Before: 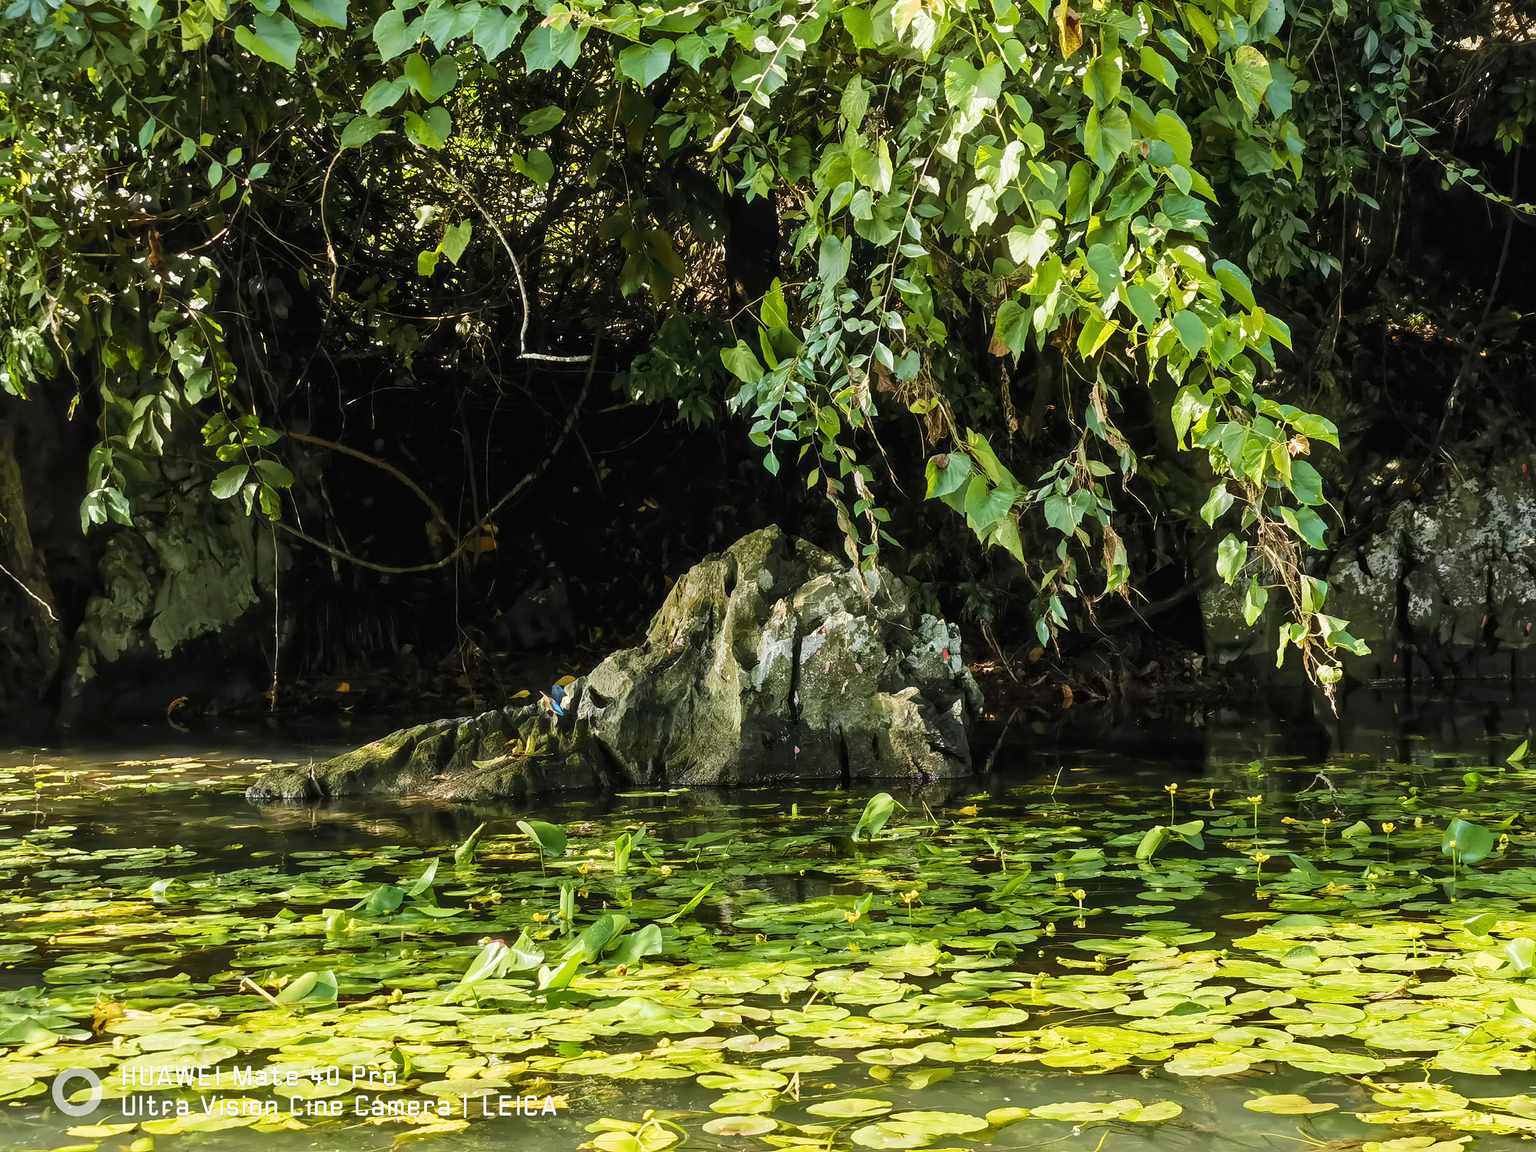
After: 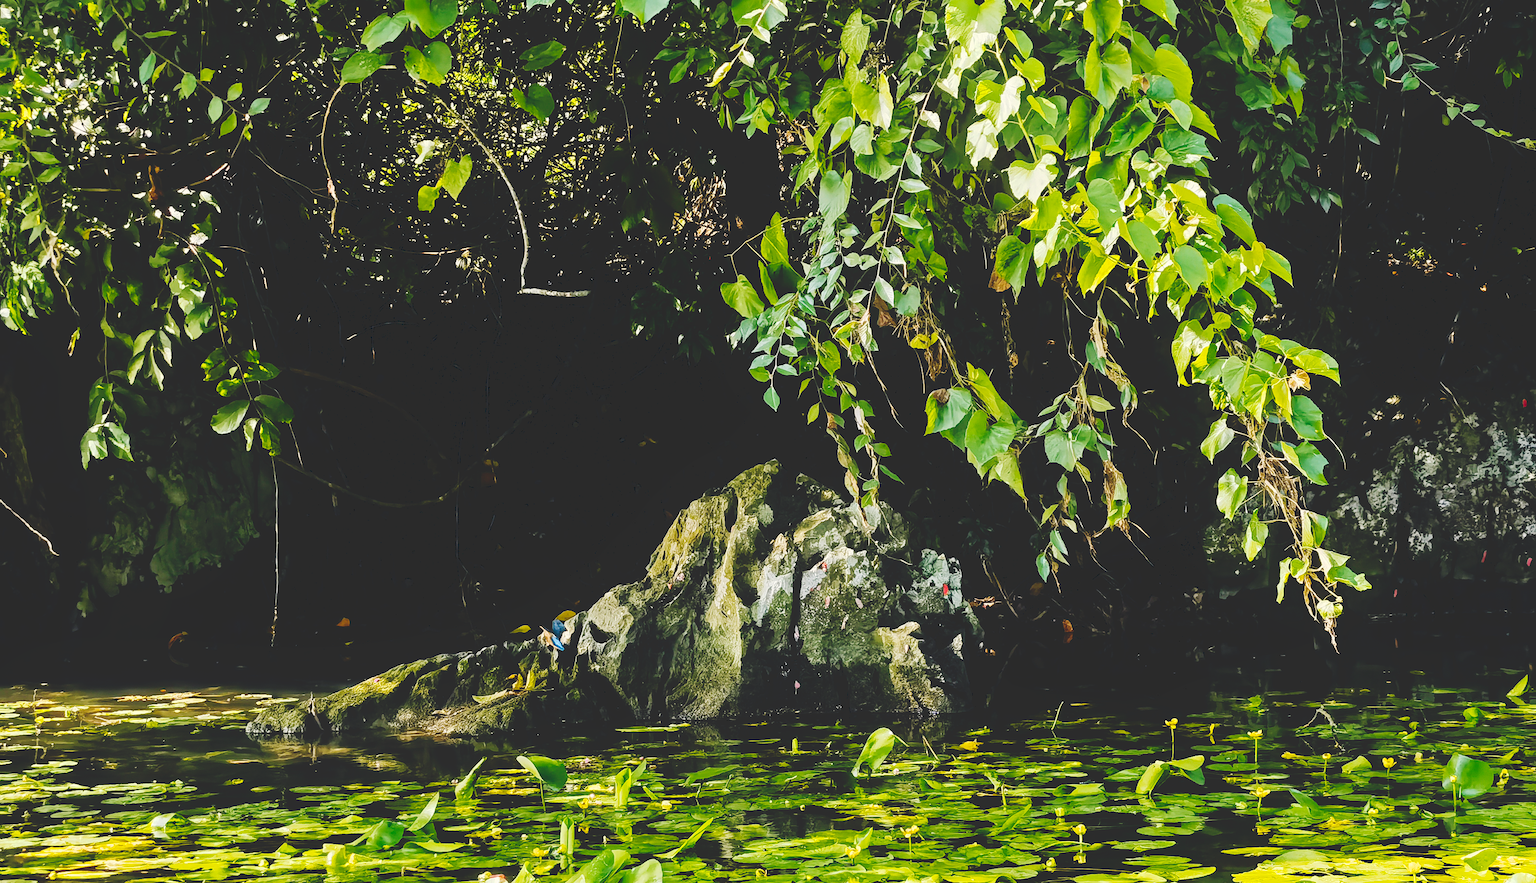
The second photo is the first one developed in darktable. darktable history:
color balance rgb: shadows lift › hue 87.51°, highlights gain › chroma 0.68%, highlights gain › hue 55.1°, global offset › chroma 0.13%, global offset › hue 253.66°, linear chroma grading › global chroma 0.5%, perceptual saturation grading › global saturation 16.38%
crop: top 5.667%, bottom 17.637%
tone curve: curves: ch0 [(0, 0) (0.003, 0.195) (0.011, 0.196) (0.025, 0.196) (0.044, 0.196) (0.069, 0.196) (0.1, 0.196) (0.136, 0.197) (0.177, 0.207) (0.224, 0.224) (0.277, 0.268) (0.335, 0.336) (0.399, 0.424) (0.468, 0.533) (0.543, 0.632) (0.623, 0.715) (0.709, 0.789) (0.801, 0.85) (0.898, 0.906) (1, 1)], preserve colors none
shadows and highlights: shadows -30, highlights 30
